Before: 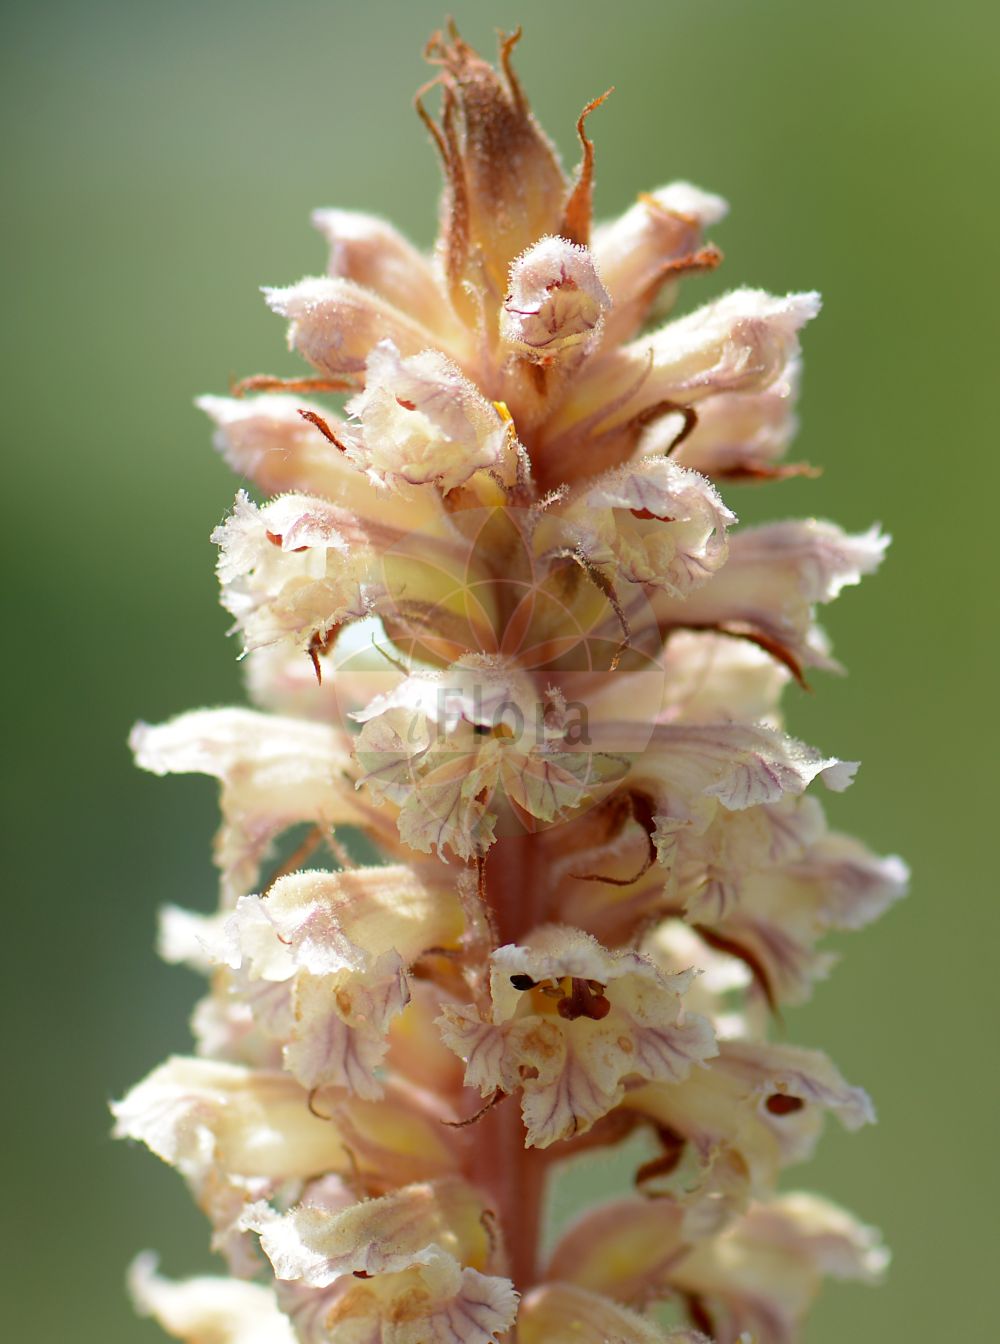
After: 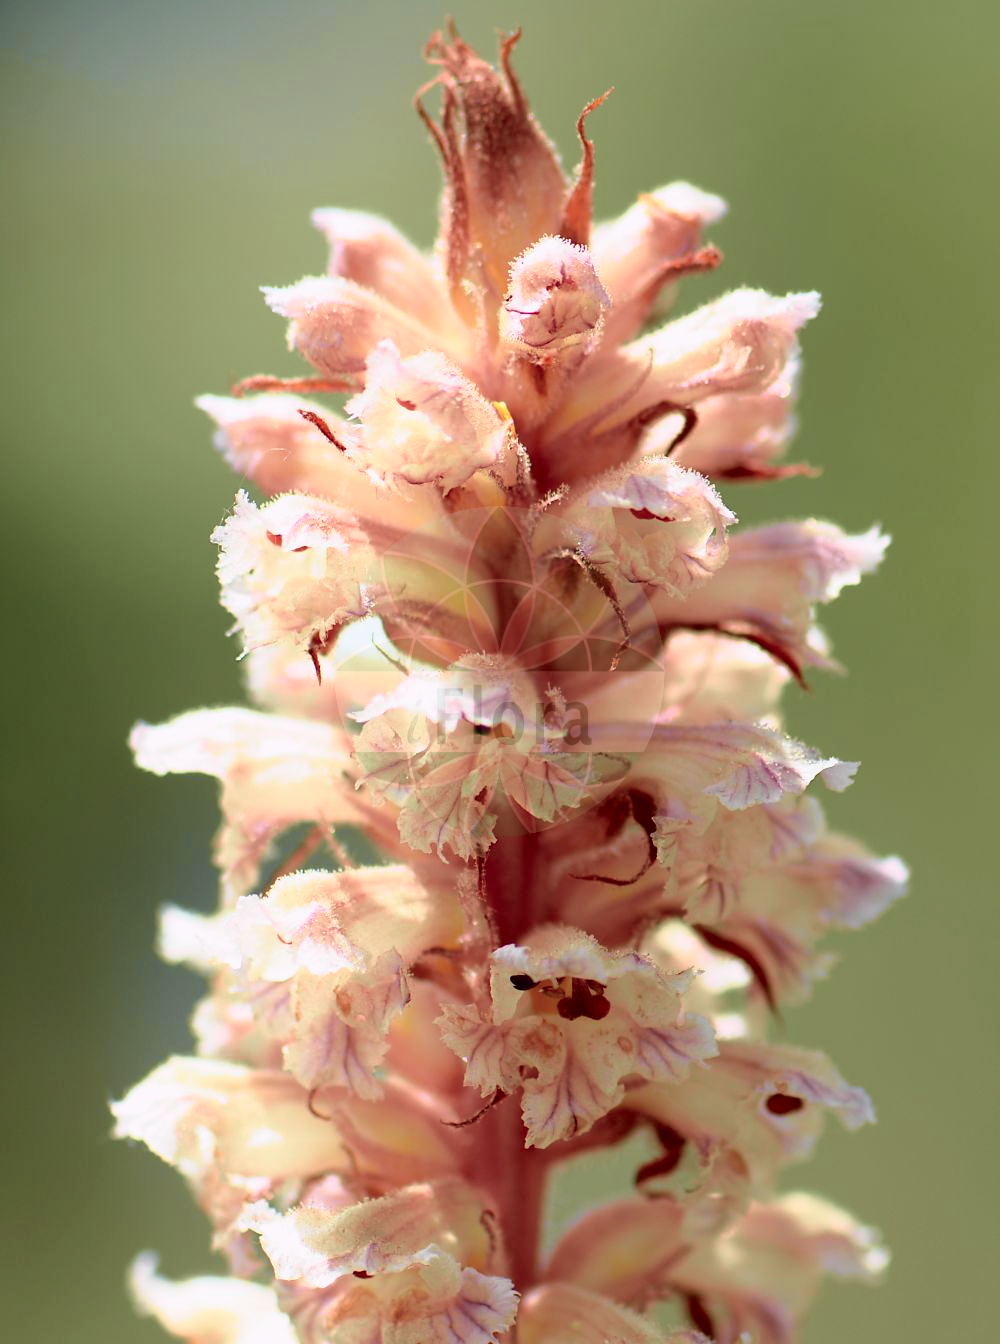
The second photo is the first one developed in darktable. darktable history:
tone curve: curves: ch0 [(0, 0) (0.105, 0.068) (0.195, 0.162) (0.283, 0.283) (0.384, 0.404) (0.485, 0.531) (0.638, 0.681) (0.795, 0.879) (1, 0.977)]; ch1 [(0, 0) (0.161, 0.092) (0.35, 0.33) (0.379, 0.401) (0.456, 0.469) (0.498, 0.506) (0.521, 0.549) (0.58, 0.624) (0.635, 0.671) (1, 1)]; ch2 [(0, 0) (0.371, 0.362) (0.437, 0.437) (0.483, 0.484) (0.53, 0.515) (0.56, 0.58) (0.622, 0.606) (1, 1)], color space Lab, independent channels, preserve colors none
